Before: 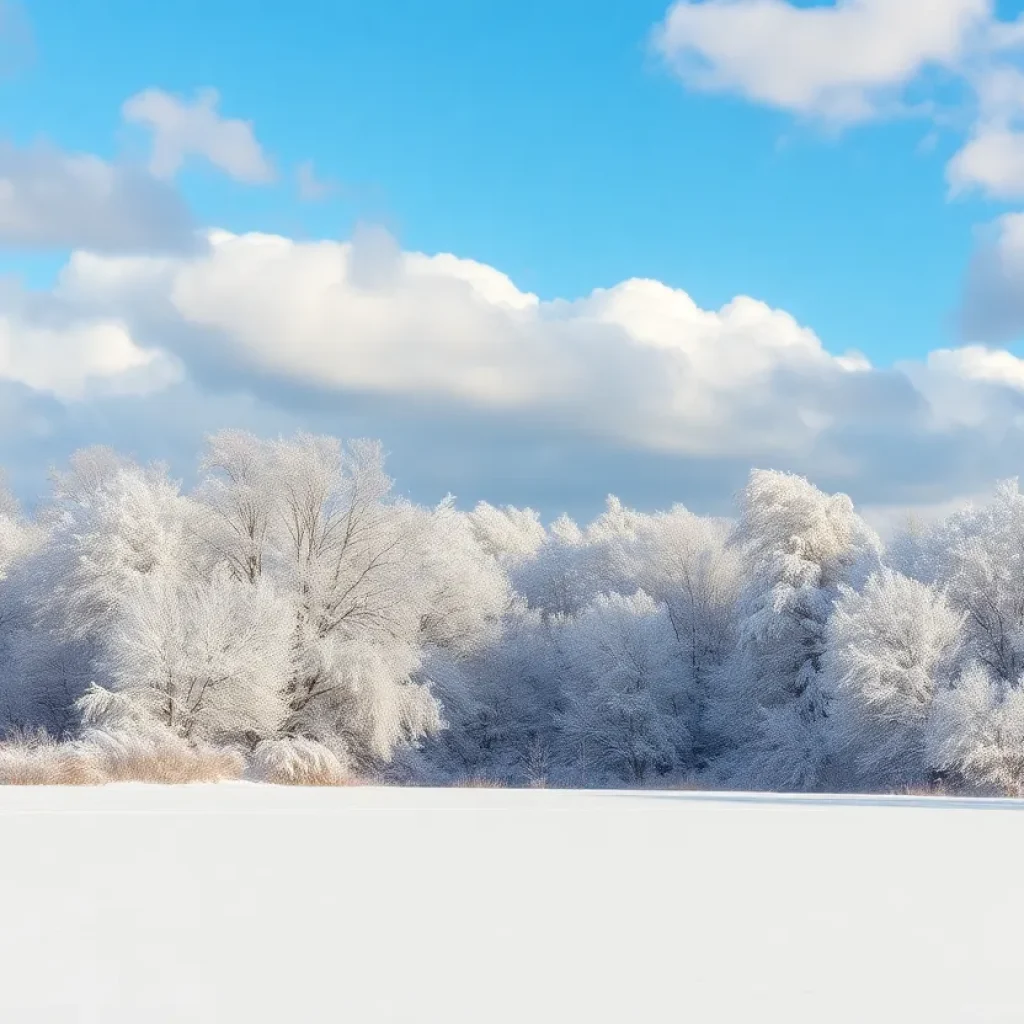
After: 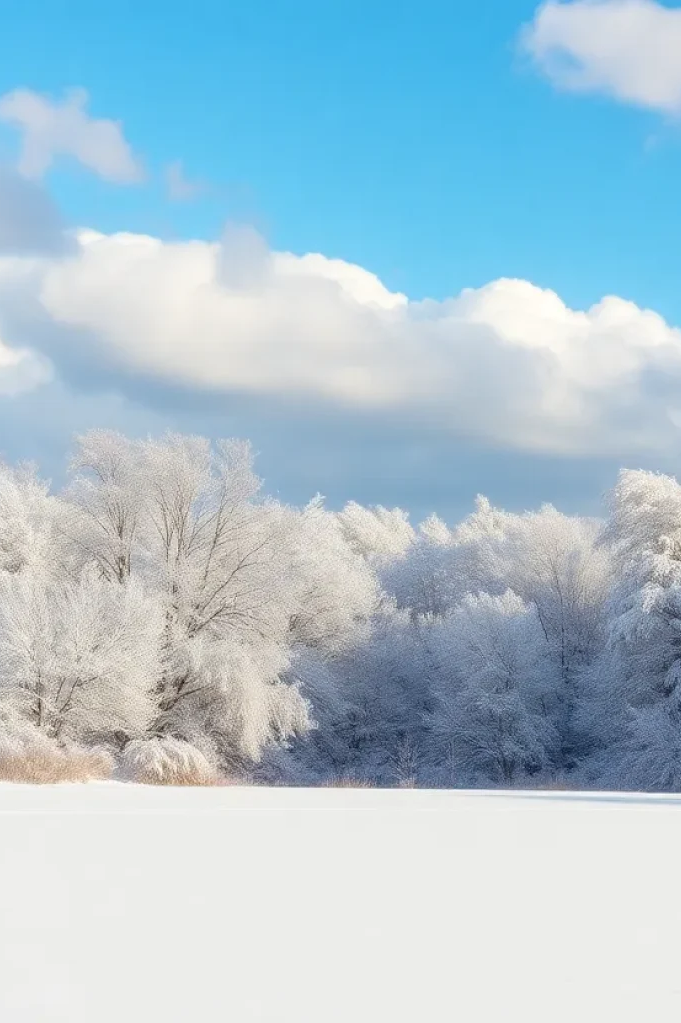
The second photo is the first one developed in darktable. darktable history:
color calibration: illuminant same as pipeline (D50), adaptation XYZ, x 0.345, y 0.358, temperature 5004.75 K
crop and rotate: left 12.833%, right 20.615%
